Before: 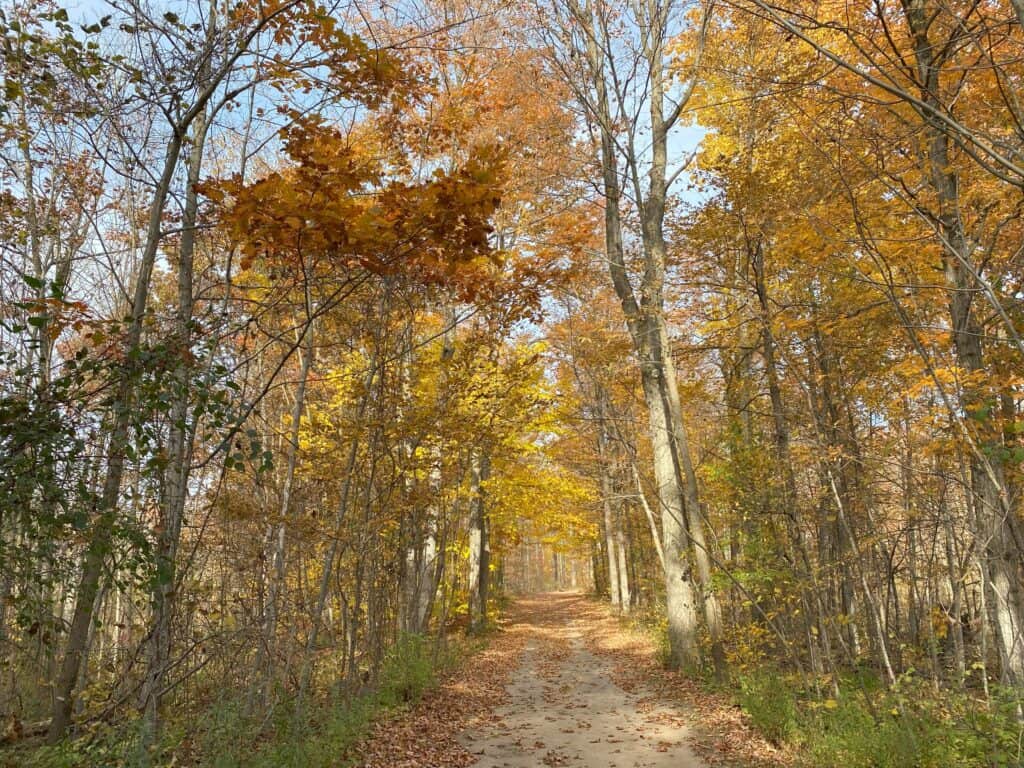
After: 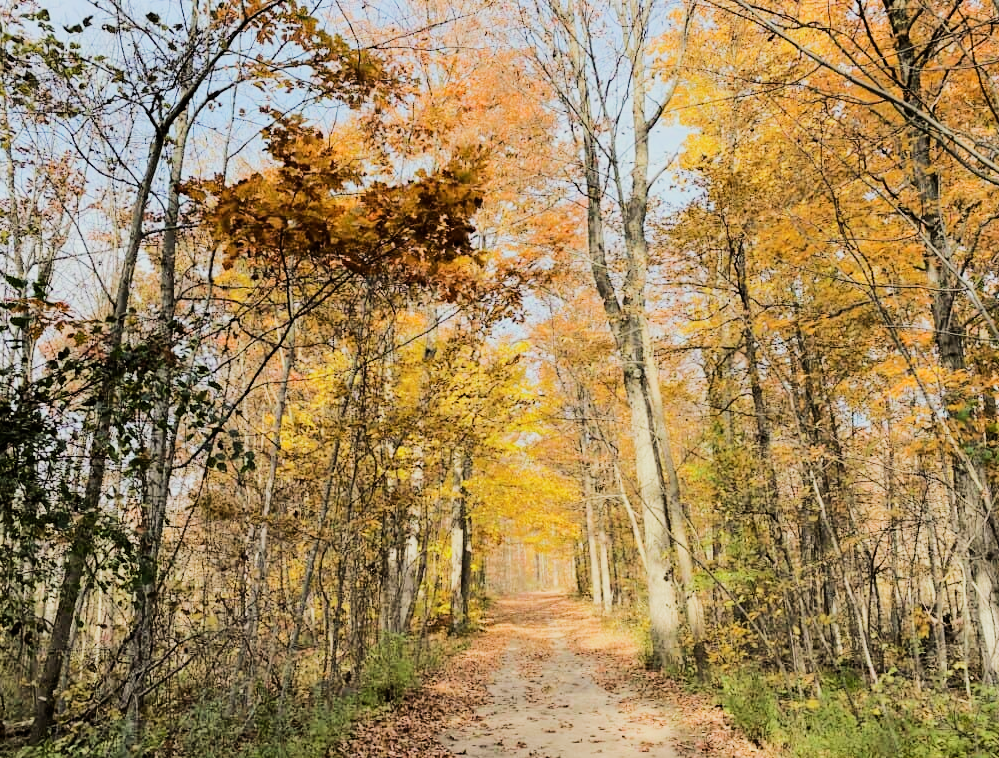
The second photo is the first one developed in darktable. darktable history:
filmic rgb: black relative exposure -5 EV, hardness 2.88, contrast 1.3, highlights saturation mix -30%
rgb curve: curves: ch0 [(0, 0) (0.284, 0.292) (0.505, 0.644) (1, 1)], compensate middle gray true
crop and rotate: left 1.774%, right 0.633%, bottom 1.28%
